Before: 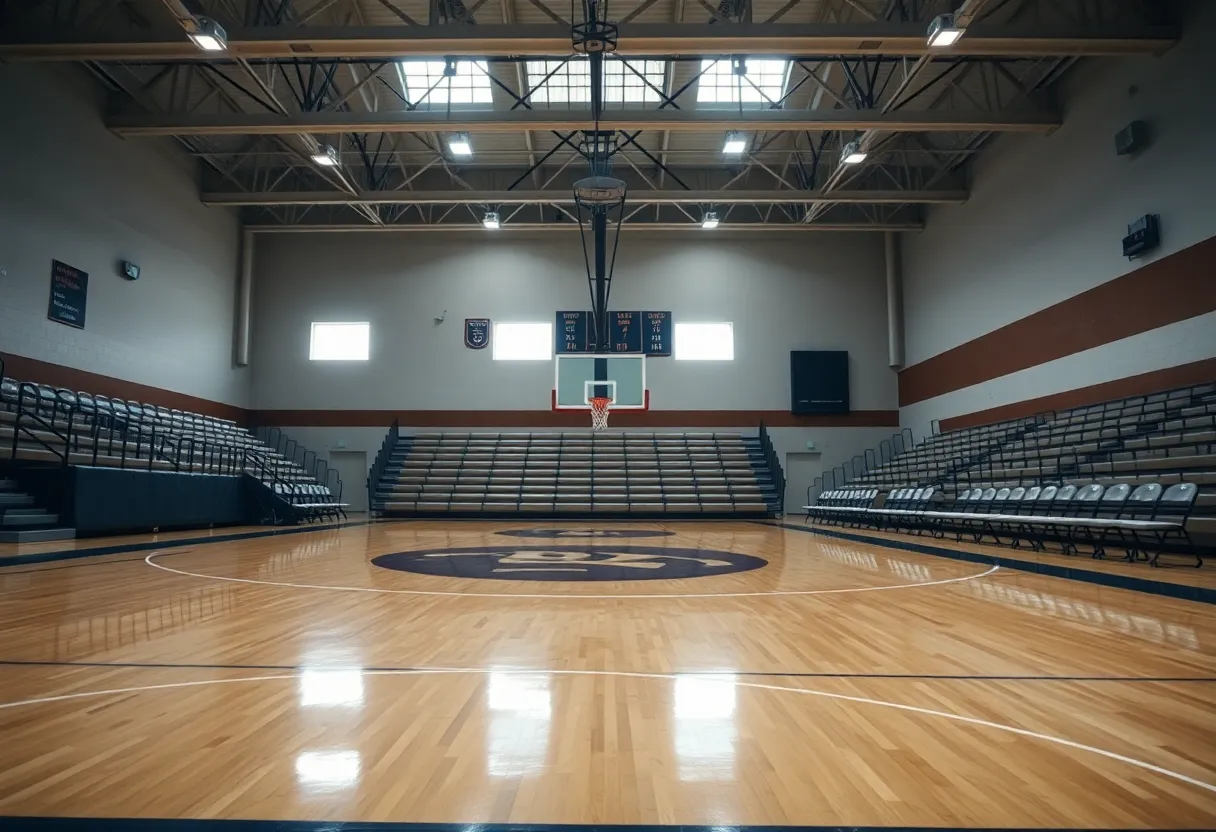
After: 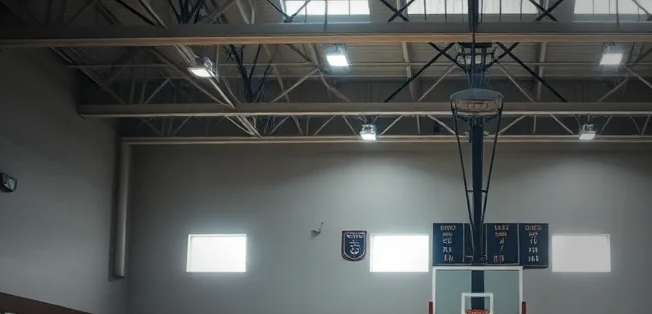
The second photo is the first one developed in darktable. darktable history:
crop: left 10.121%, top 10.631%, right 36.218%, bottom 51.526%
vignetting: fall-off start 40%, fall-off radius 40%
